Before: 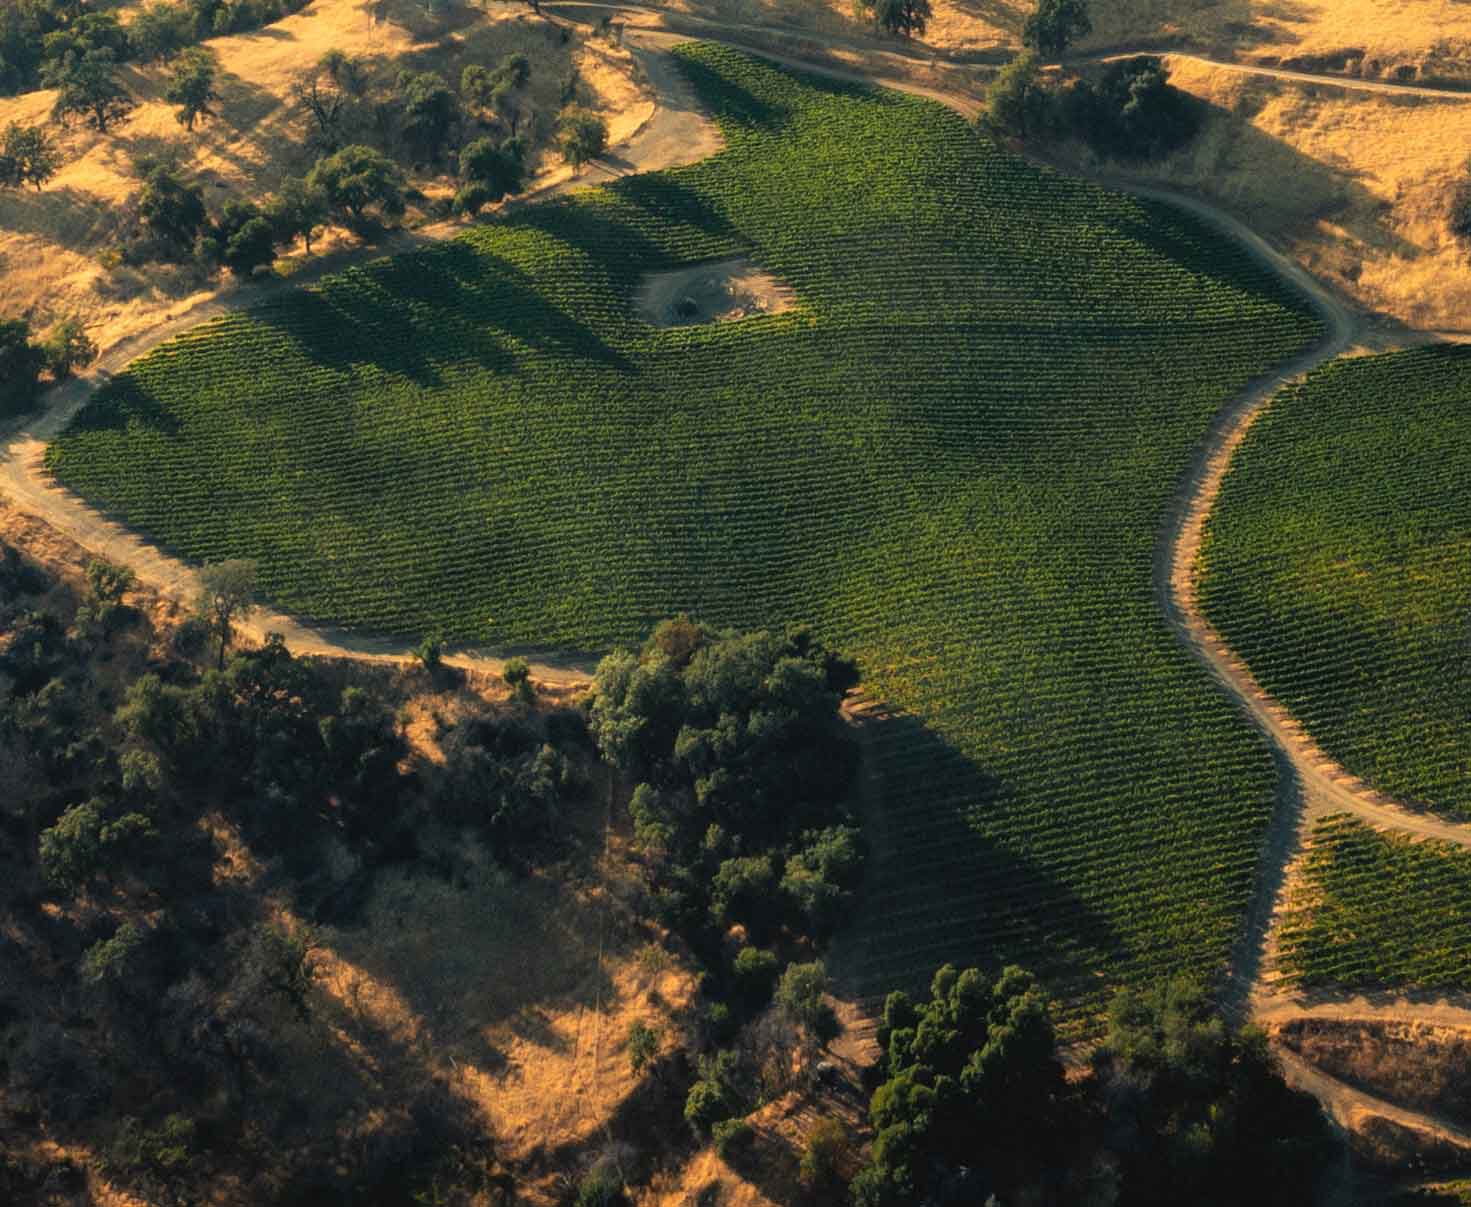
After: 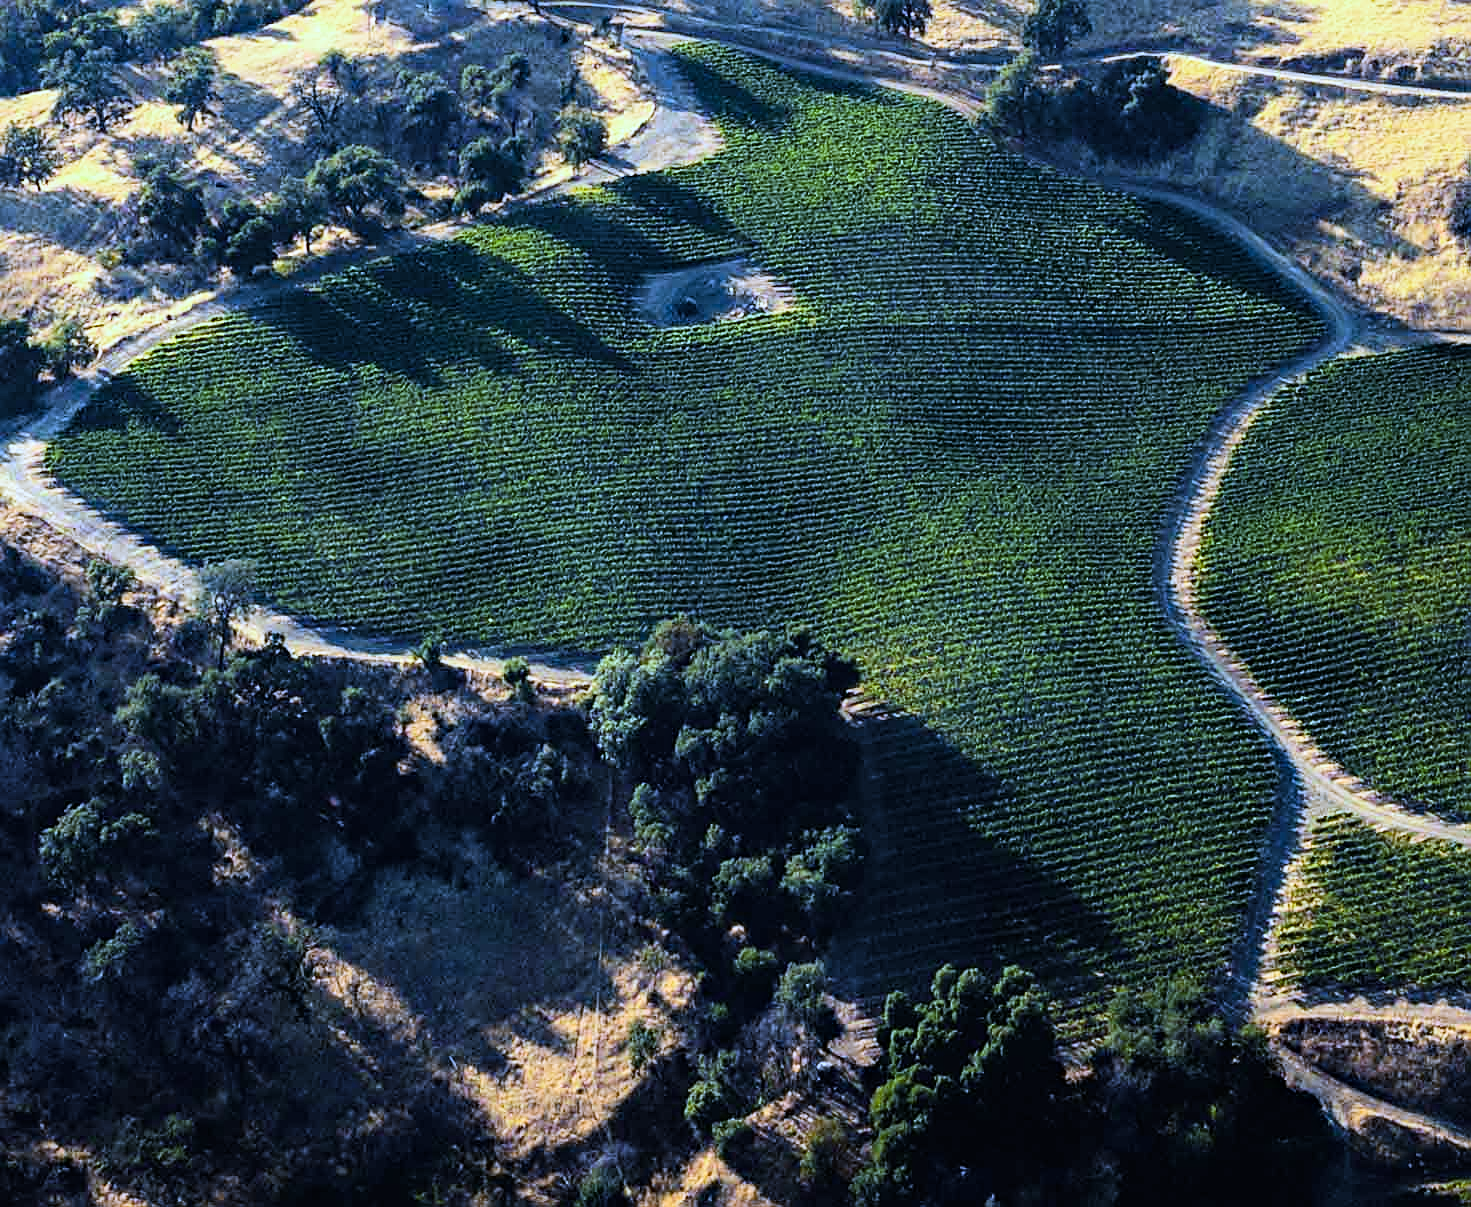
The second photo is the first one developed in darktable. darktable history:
haze removal: strength 0.29, distance 0.25, compatibility mode true, adaptive false
tone curve: curves: ch0 [(0, 0) (0.004, 0.001) (0.133, 0.132) (0.325, 0.395) (0.455, 0.565) (0.832, 0.925) (1, 1)], color space Lab, linked channels, preserve colors none
sharpen: on, module defaults
white balance: red 0.766, blue 1.537
tone equalizer: -8 EV -0.417 EV, -7 EV -0.389 EV, -6 EV -0.333 EV, -5 EV -0.222 EV, -3 EV 0.222 EV, -2 EV 0.333 EV, -1 EV 0.389 EV, +0 EV 0.417 EV, edges refinement/feathering 500, mask exposure compensation -1.25 EV, preserve details no
